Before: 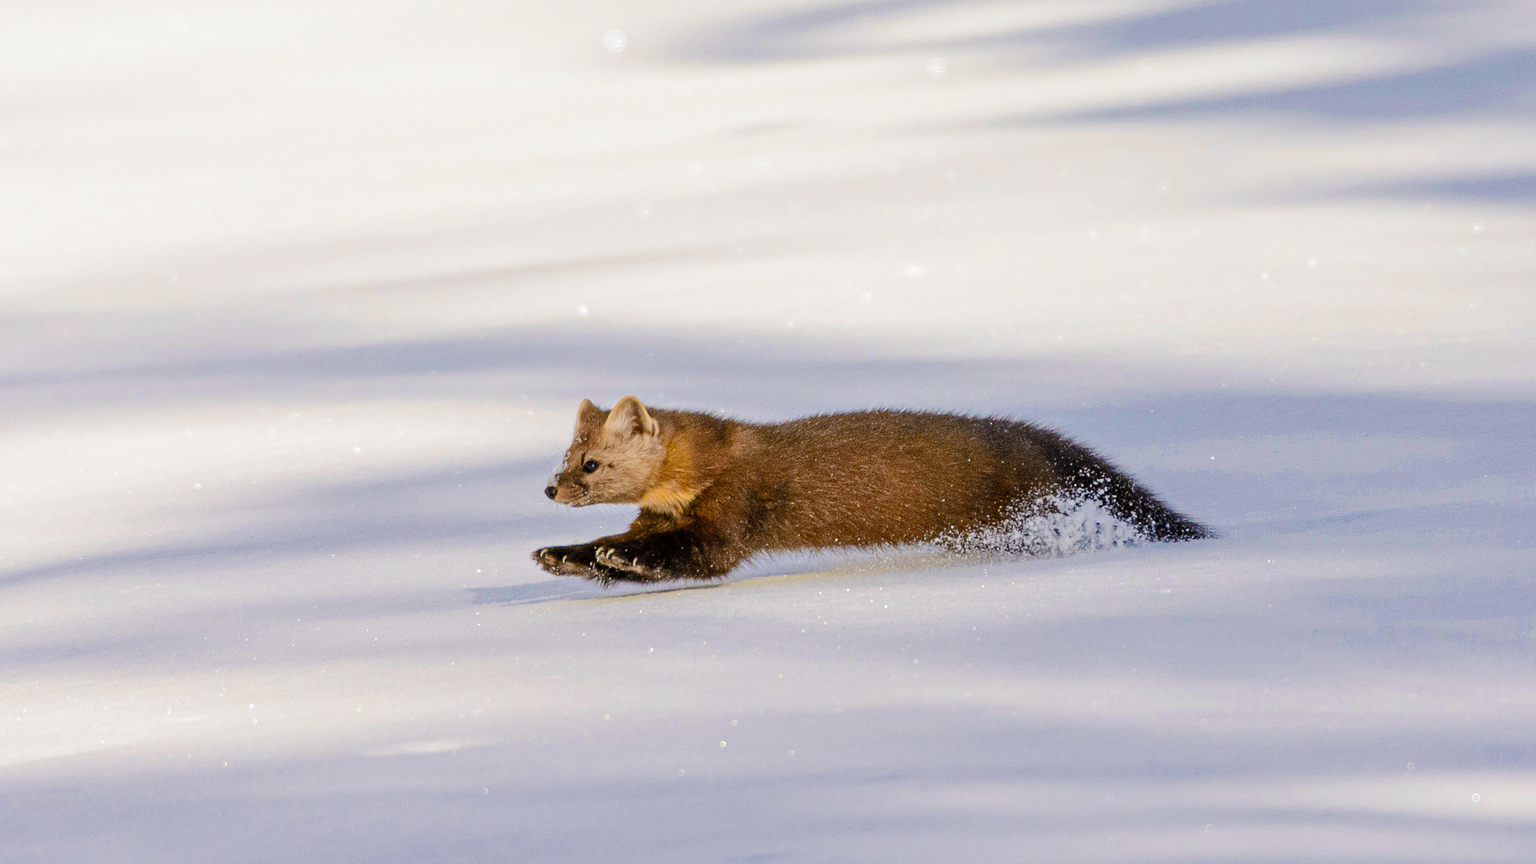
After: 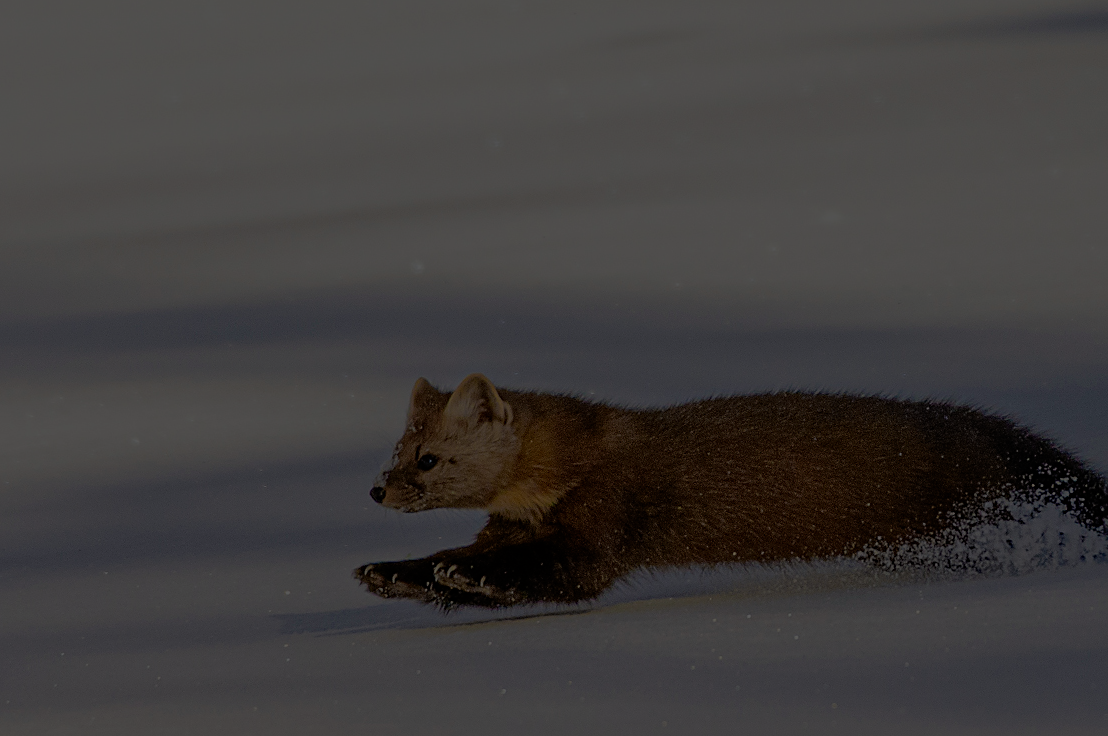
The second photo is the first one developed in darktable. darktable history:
crop: left 16.202%, top 11.208%, right 26.045%, bottom 20.557%
exposure: black level correction 0, exposure 1.2 EV, compensate exposure bias true, compensate highlight preservation false
sharpen: on, module defaults
